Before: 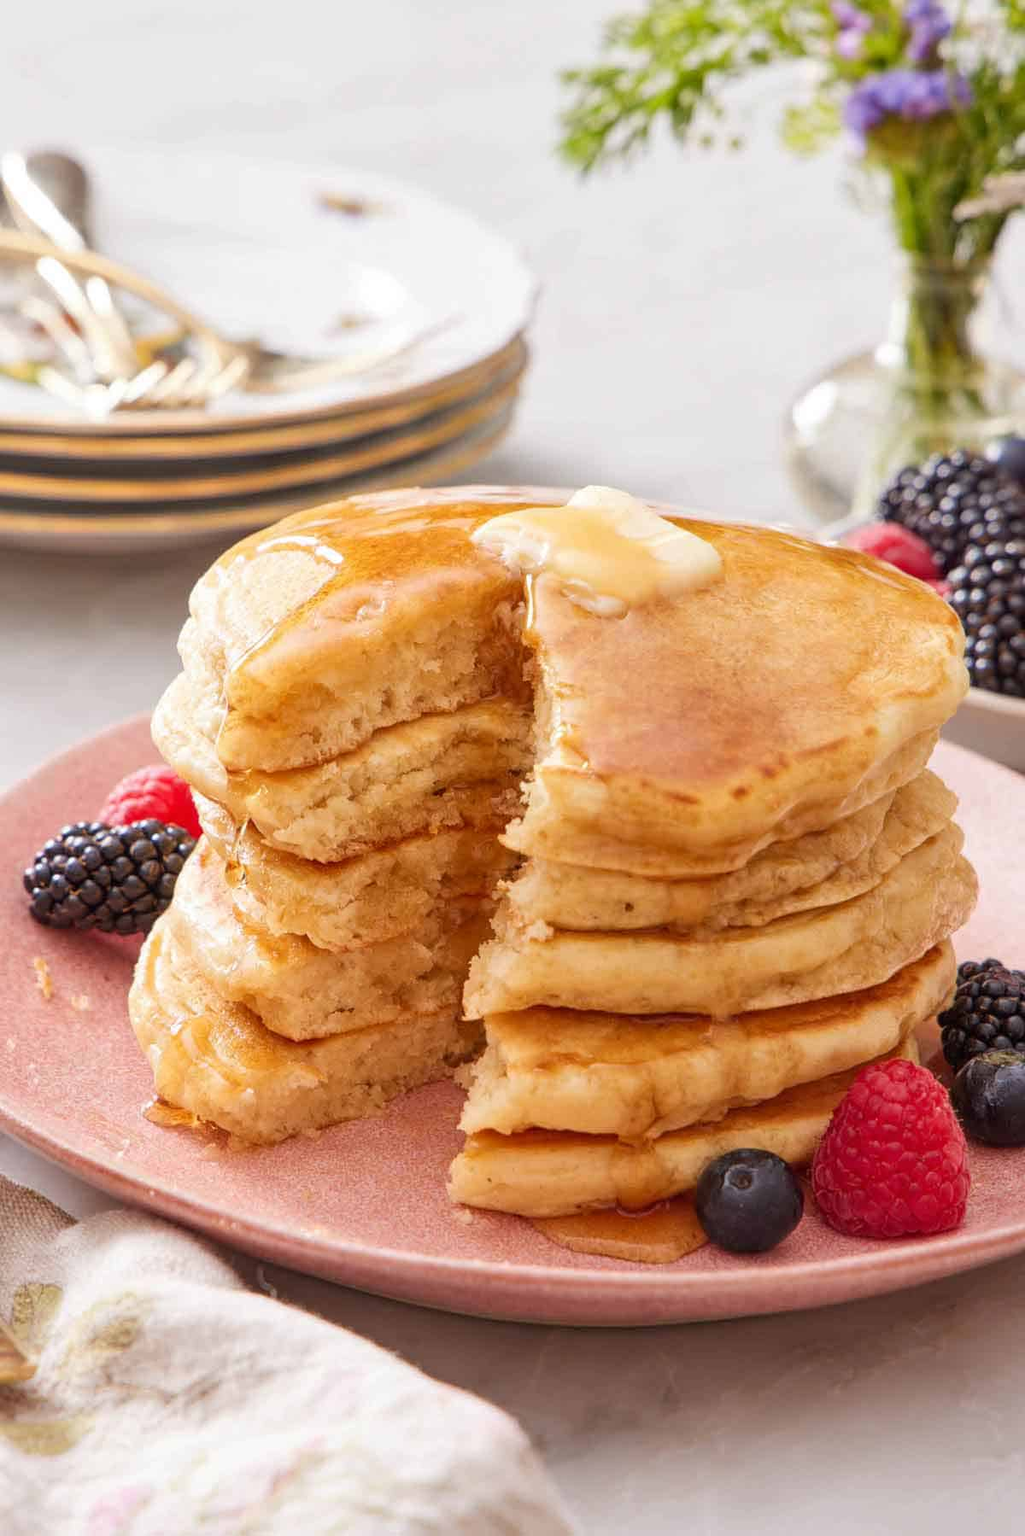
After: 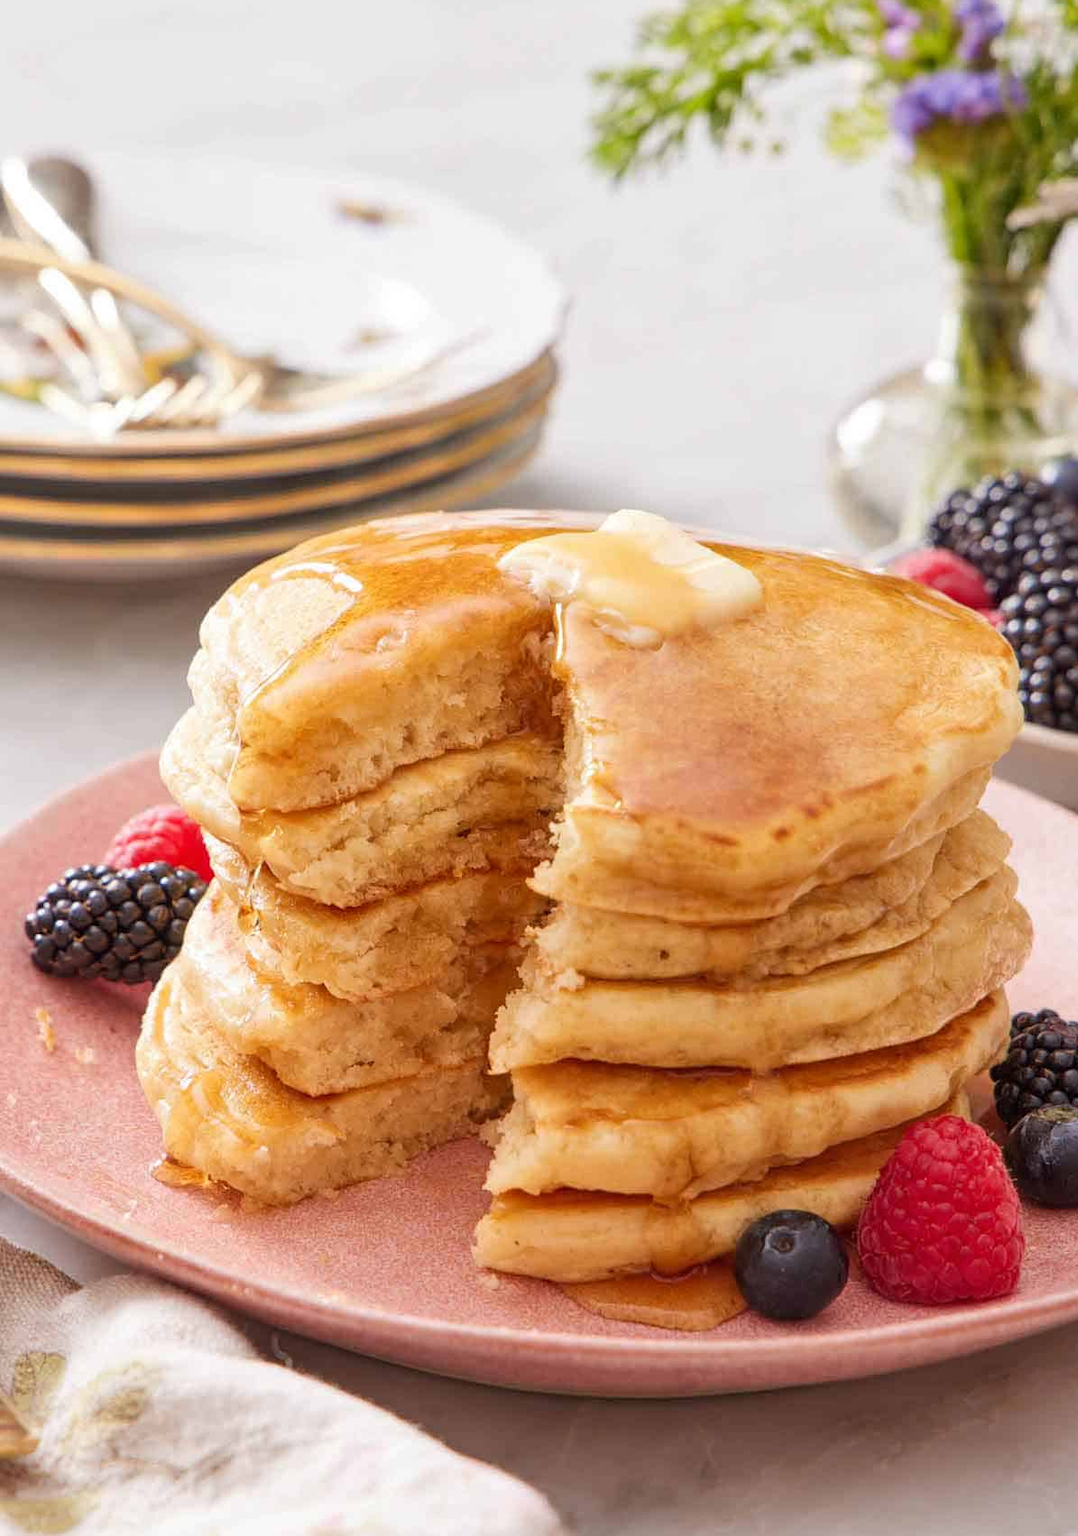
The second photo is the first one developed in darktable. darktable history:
crop: top 0.274%, right 0.255%, bottom 5.057%
